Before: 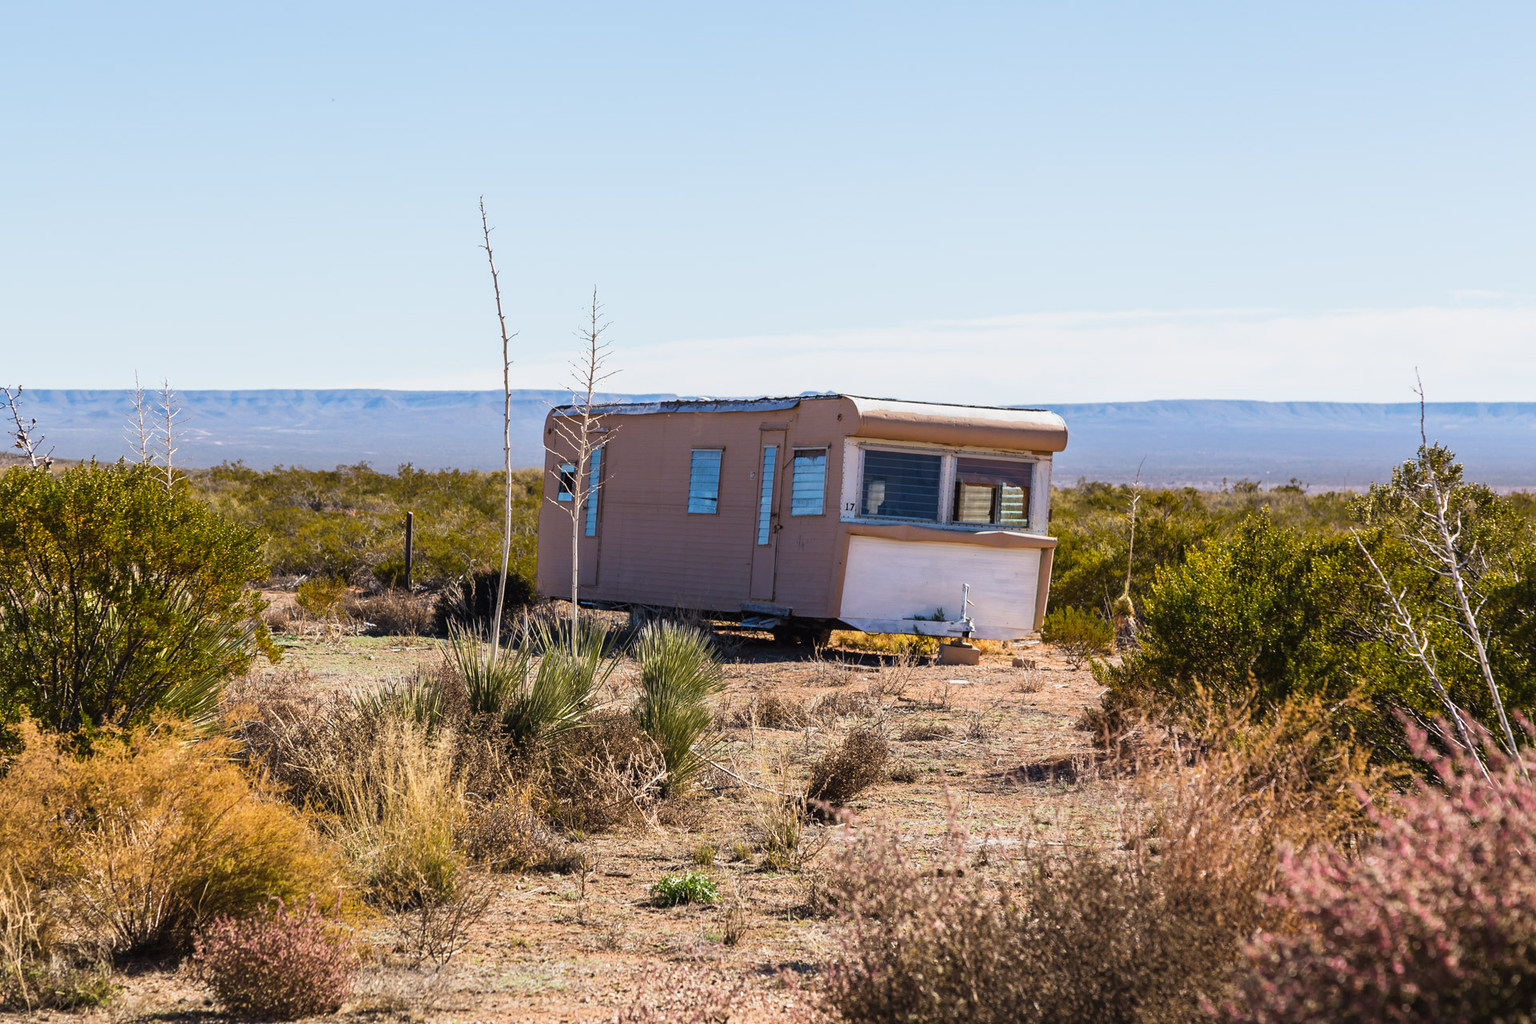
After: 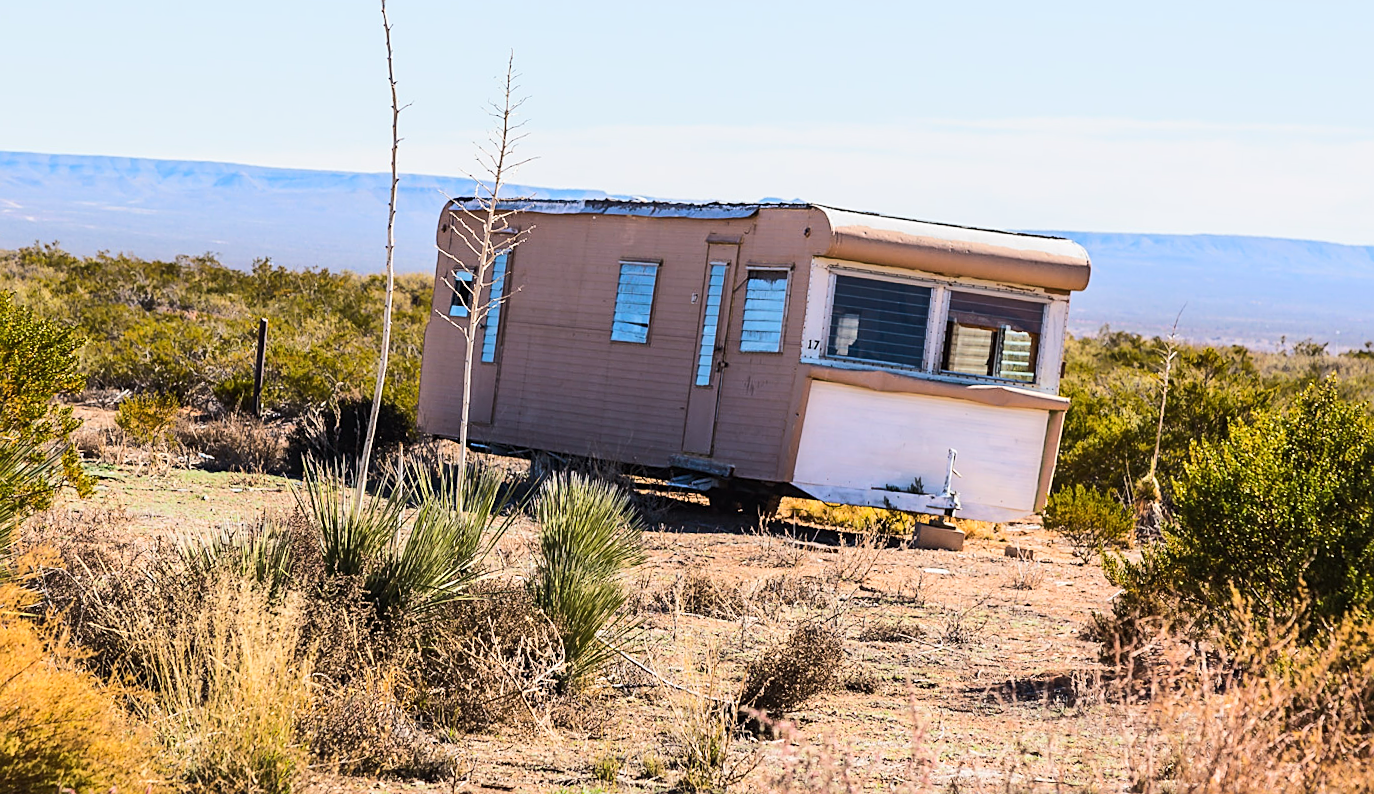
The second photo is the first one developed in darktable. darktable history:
rgb curve: curves: ch0 [(0, 0) (0.284, 0.292) (0.505, 0.644) (1, 1)], compensate middle gray true
crop and rotate: angle -3.37°, left 9.79%, top 20.73%, right 12.42%, bottom 11.82%
sharpen: on, module defaults
